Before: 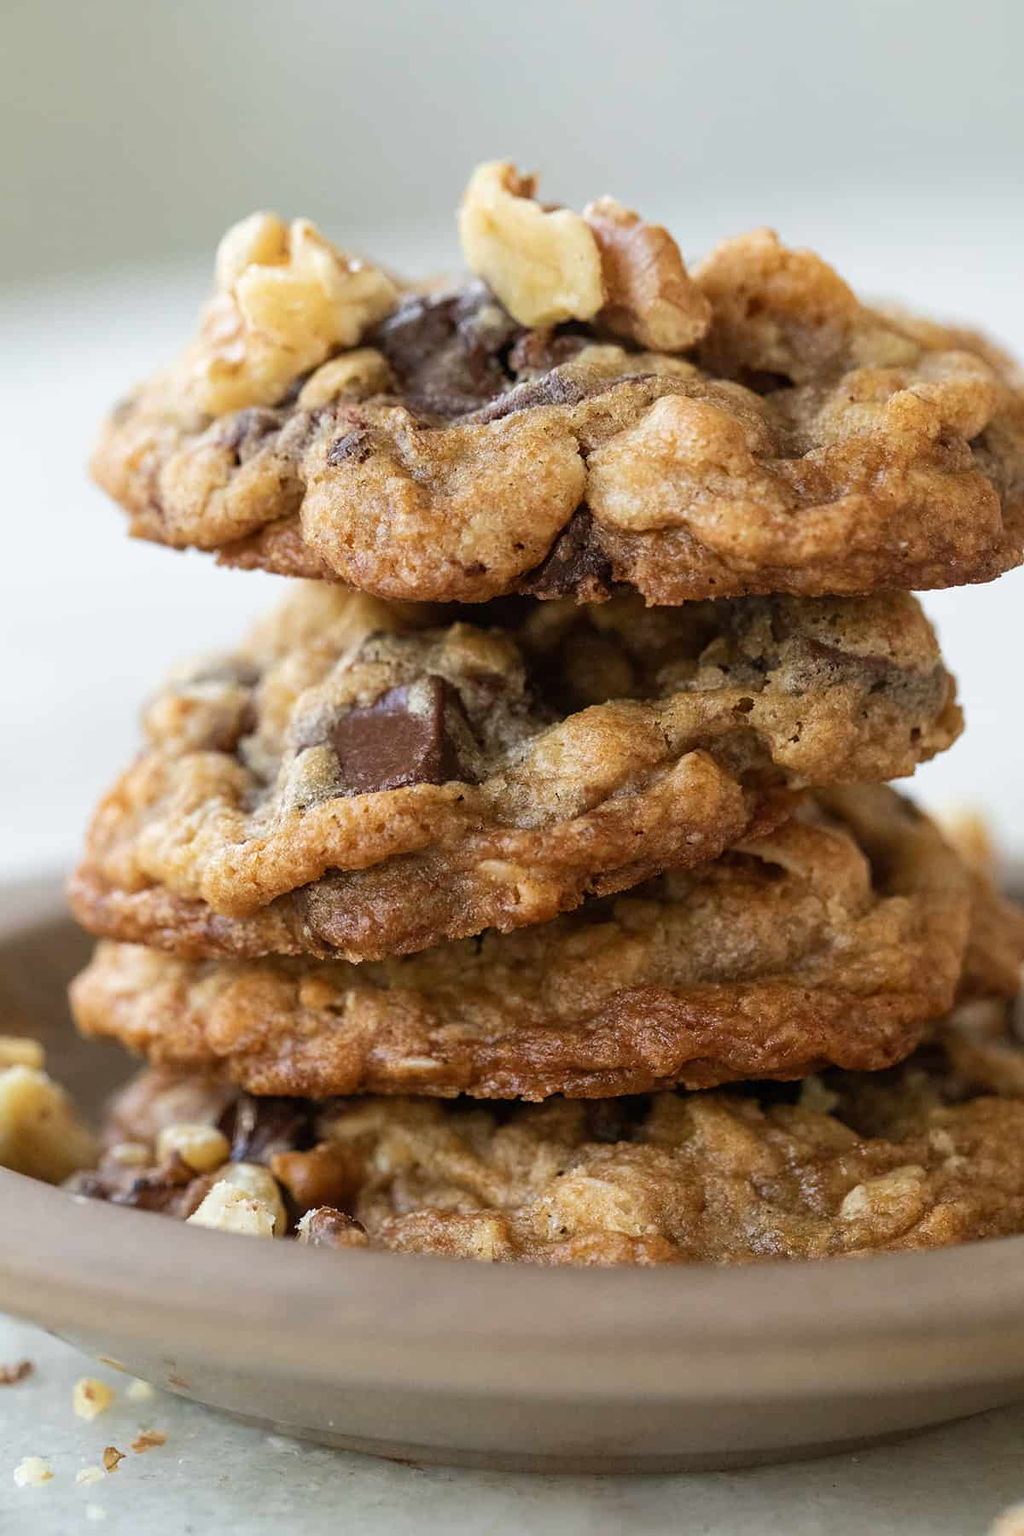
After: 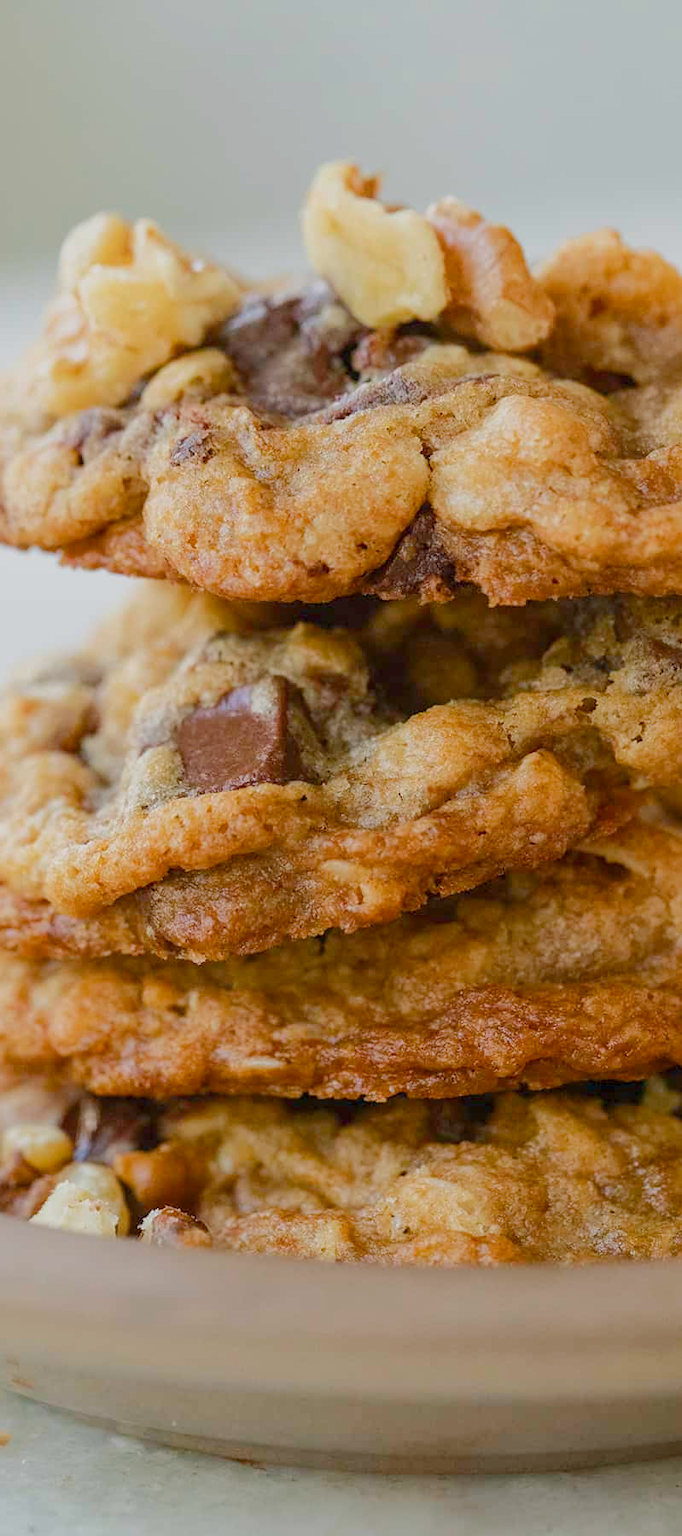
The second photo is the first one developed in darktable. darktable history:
crop: left 15.406%, right 17.873%
color balance rgb: shadows lift › chroma 0.766%, shadows lift › hue 113.25°, perceptual saturation grading › global saturation 15.424%, perceptual saturation grading › highlights -19.428%, perceptual saturation grading › shadows 20.29%, perceptual brilliance grading › mid-tones 11.076%, perceptual brilliance grading › shadows 15.281%, contrast -19.809%
